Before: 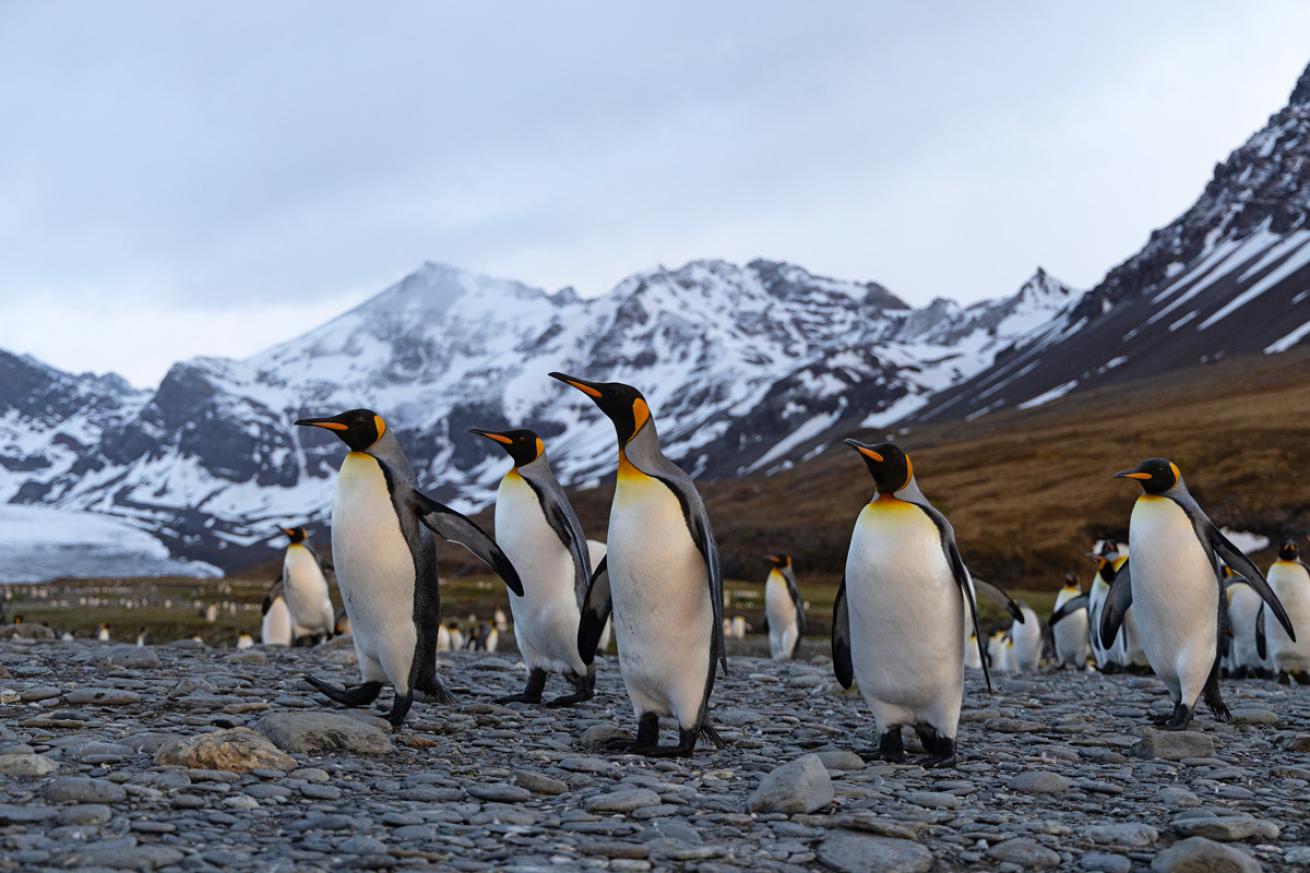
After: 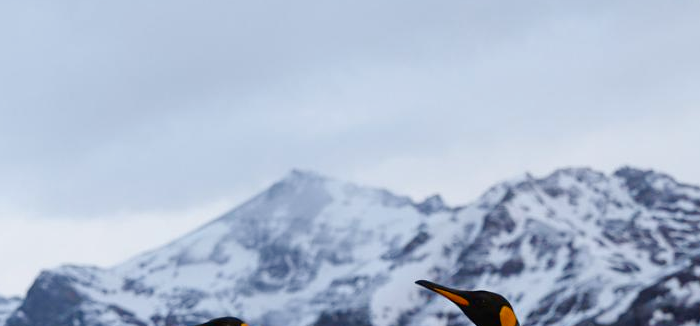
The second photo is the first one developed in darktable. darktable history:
color balance rgb: perceptual saturation grading › global saturation 20%, perceptual saturation grading › highlights -50.031%, perceptual saturation grading › shadows 30.153%, global vibrance 20%
crop: left 10.22%, top 10.605%, right 36.29%, bottom 51.963%
exposure: exposure -0.158 EV, compensate highlight preservation false
